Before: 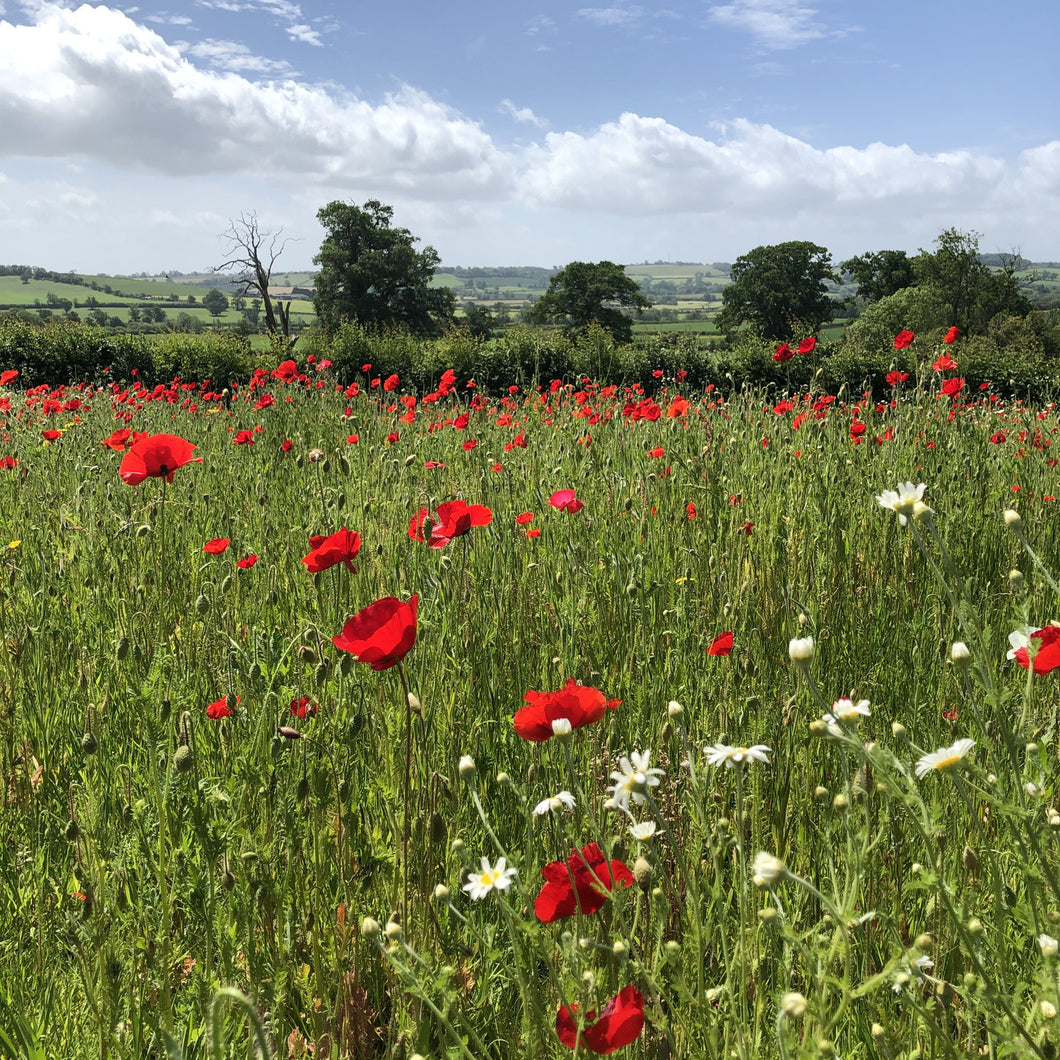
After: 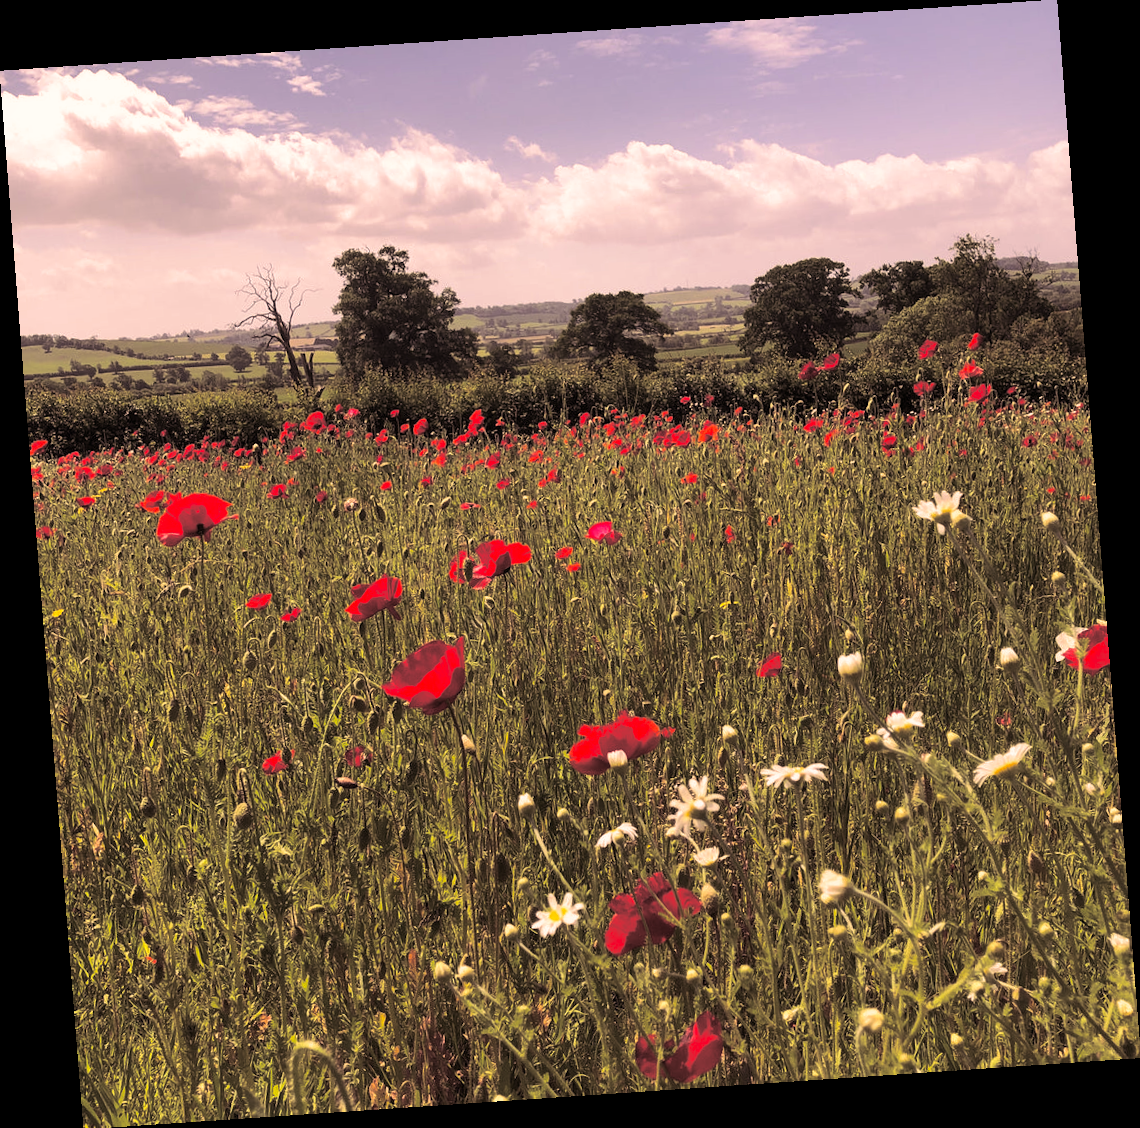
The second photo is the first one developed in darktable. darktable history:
rotate and perspective: rotation -4.2°, shear 0.006, automatic cropping off
color correction: highlights a* 21.16, highlights b* 19.61
split-toning: shadows › saturation 0.24, highlights › hue 54°, highlights › saturation 0.24
local contrast: mode bilateral grid, contrast 15, coarseness 36, detail 105%, midtone range 0.2
